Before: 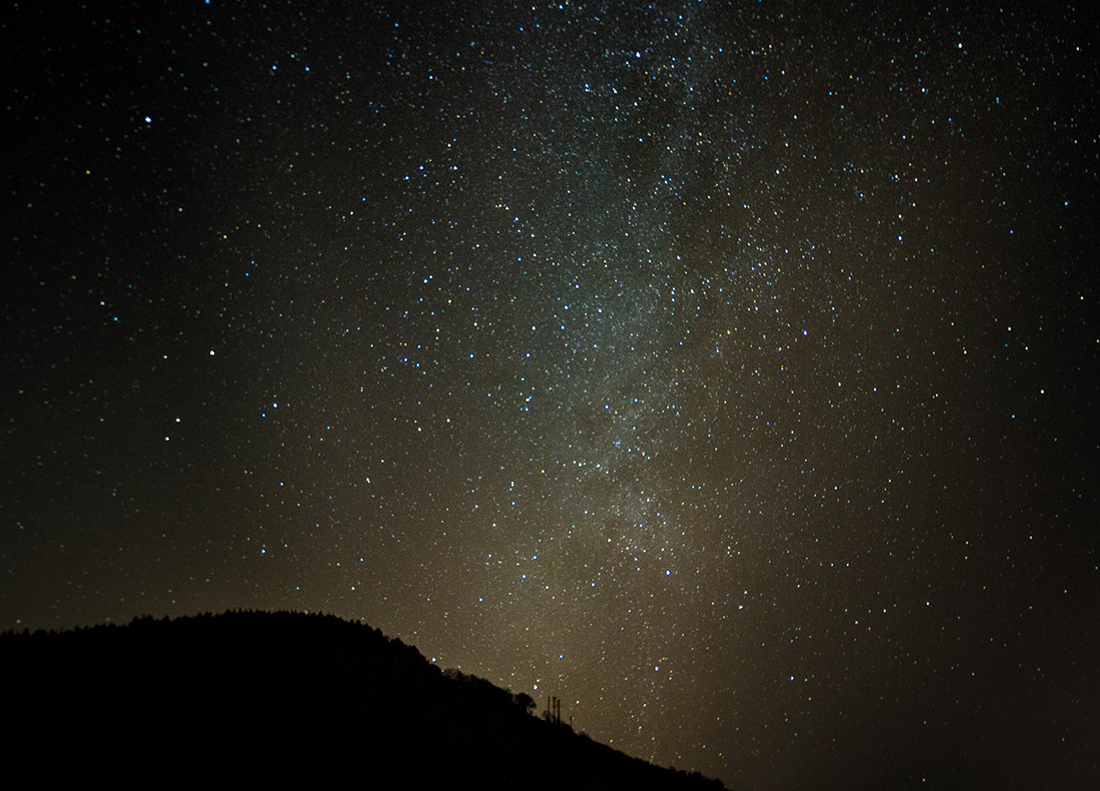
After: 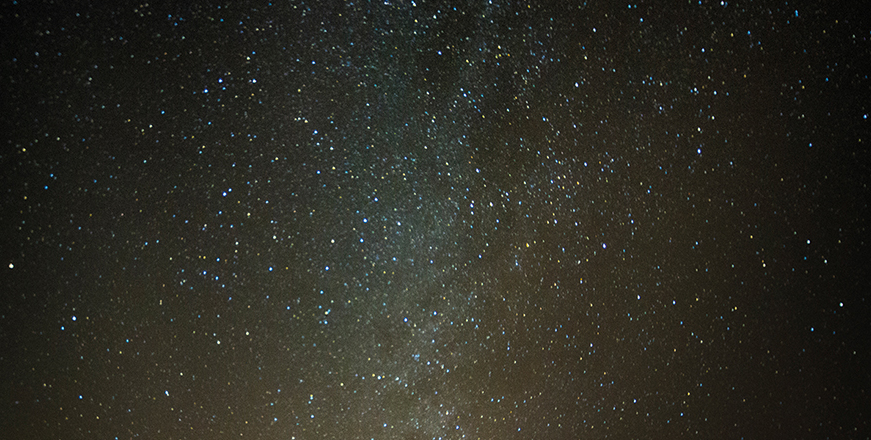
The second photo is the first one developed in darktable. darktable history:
crop: left 18.35%, top 11.111%, right 2.388%, bottom 33.211%
